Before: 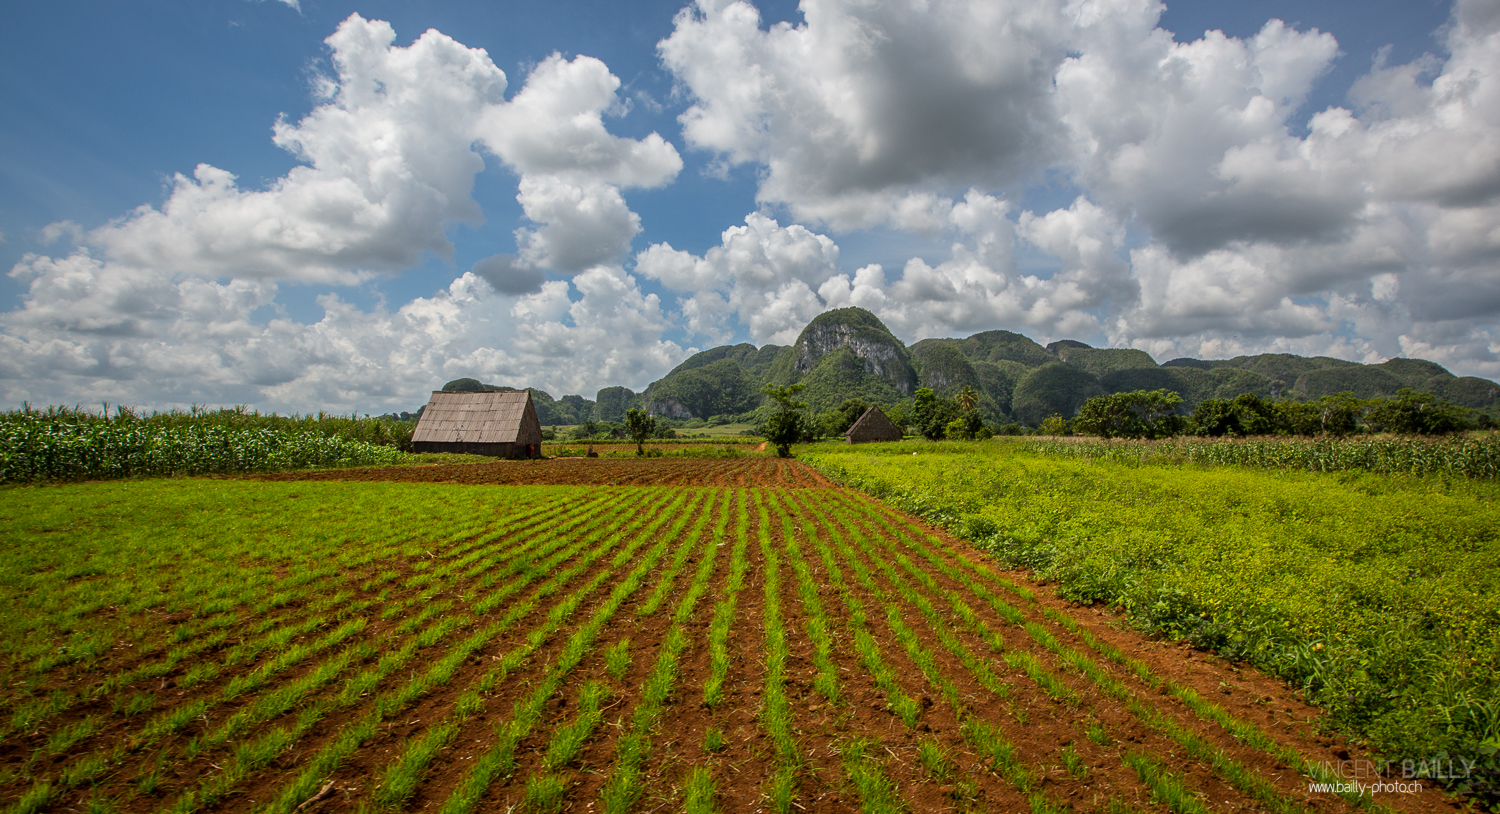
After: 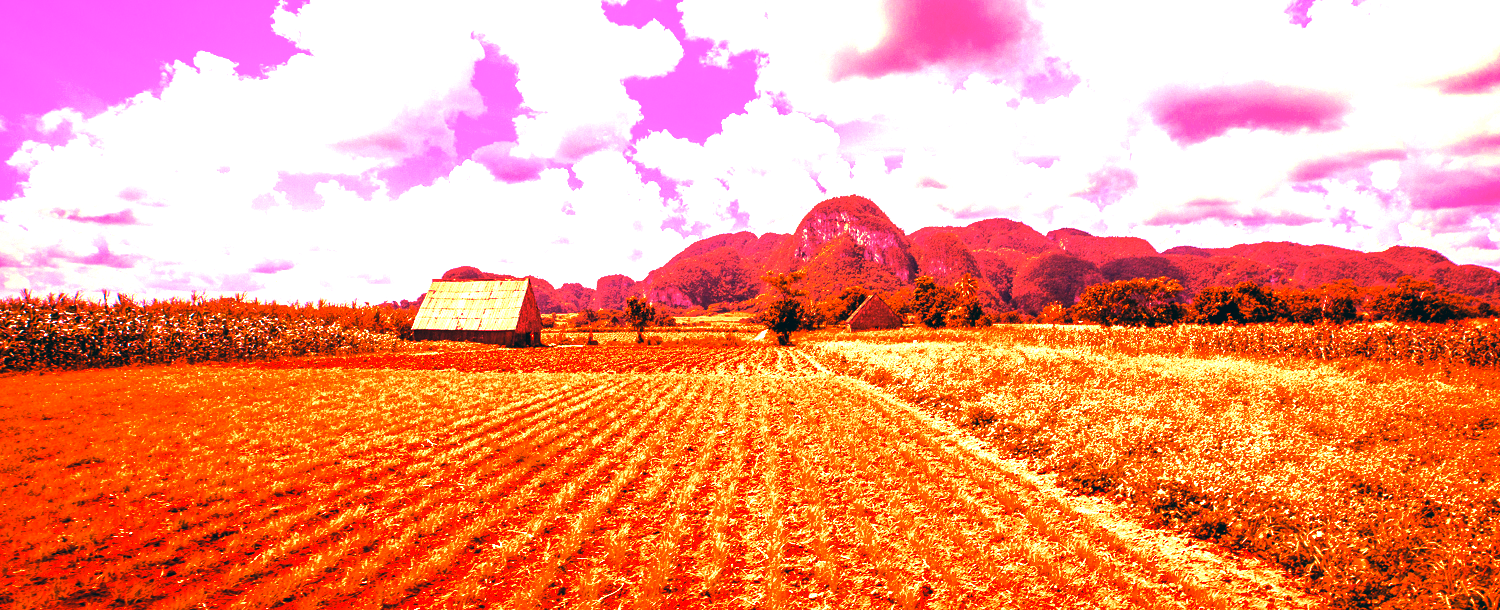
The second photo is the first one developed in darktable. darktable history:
crop: top 13.819%, bottom 11.169%
color contrast: green-magenta contrast 0.85, blue-yellow contrast 1.25, unbound 0
color balance: lift [1.016, 0.983, 1, 1.017], gamma [0.78, 1.018, 1.043, 0.957], gain [0.786, 1.063, 0.937, 1.017], input saturation 118.26%, contrast 13.43%, contrast fulcrum 21.62%, output saturation 82.76%
white balance: red 4.26, blue 1.802
